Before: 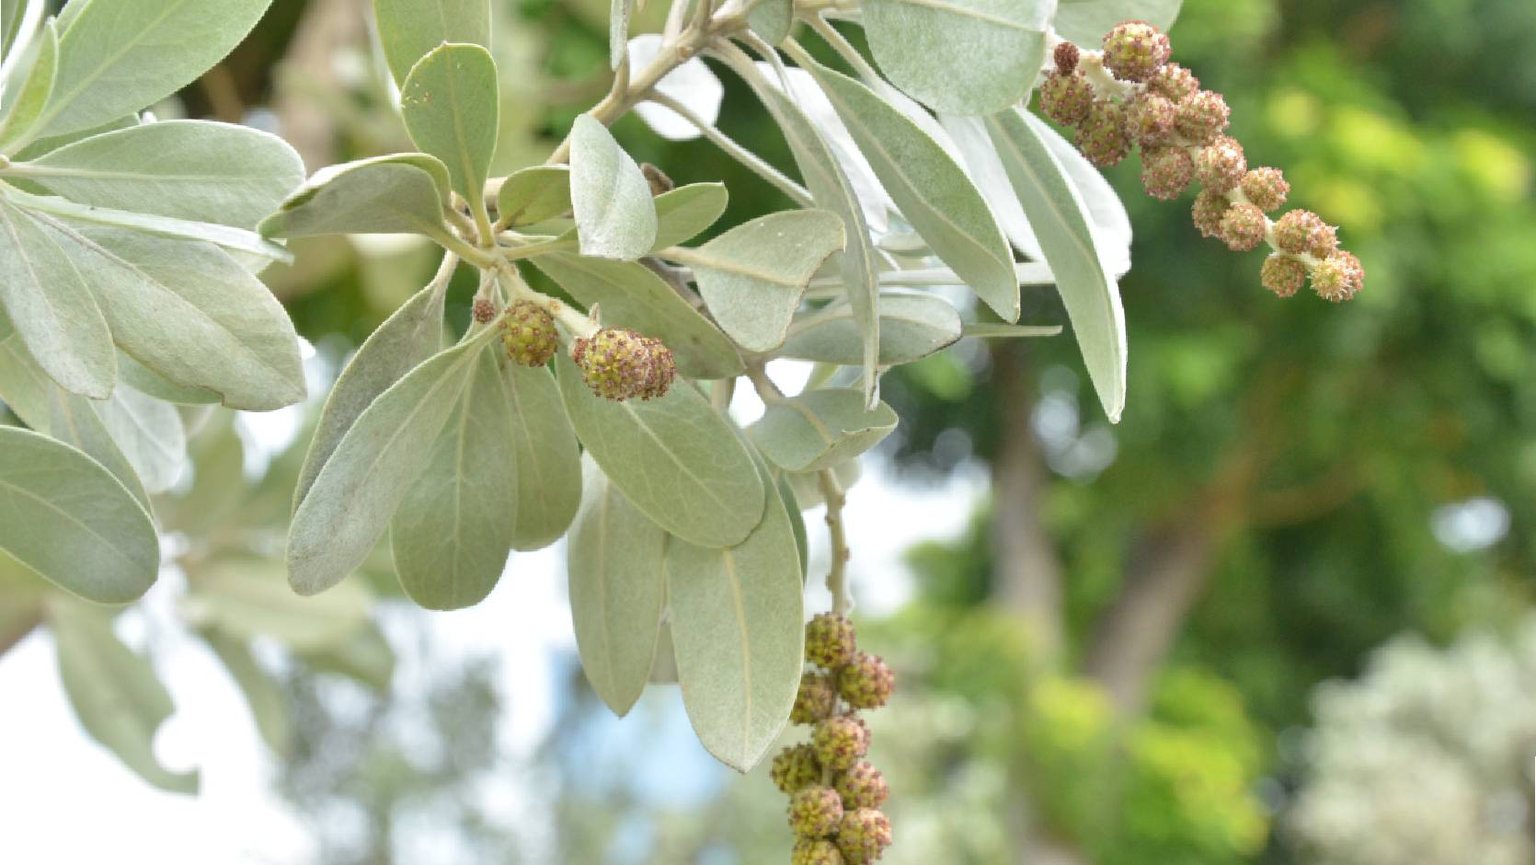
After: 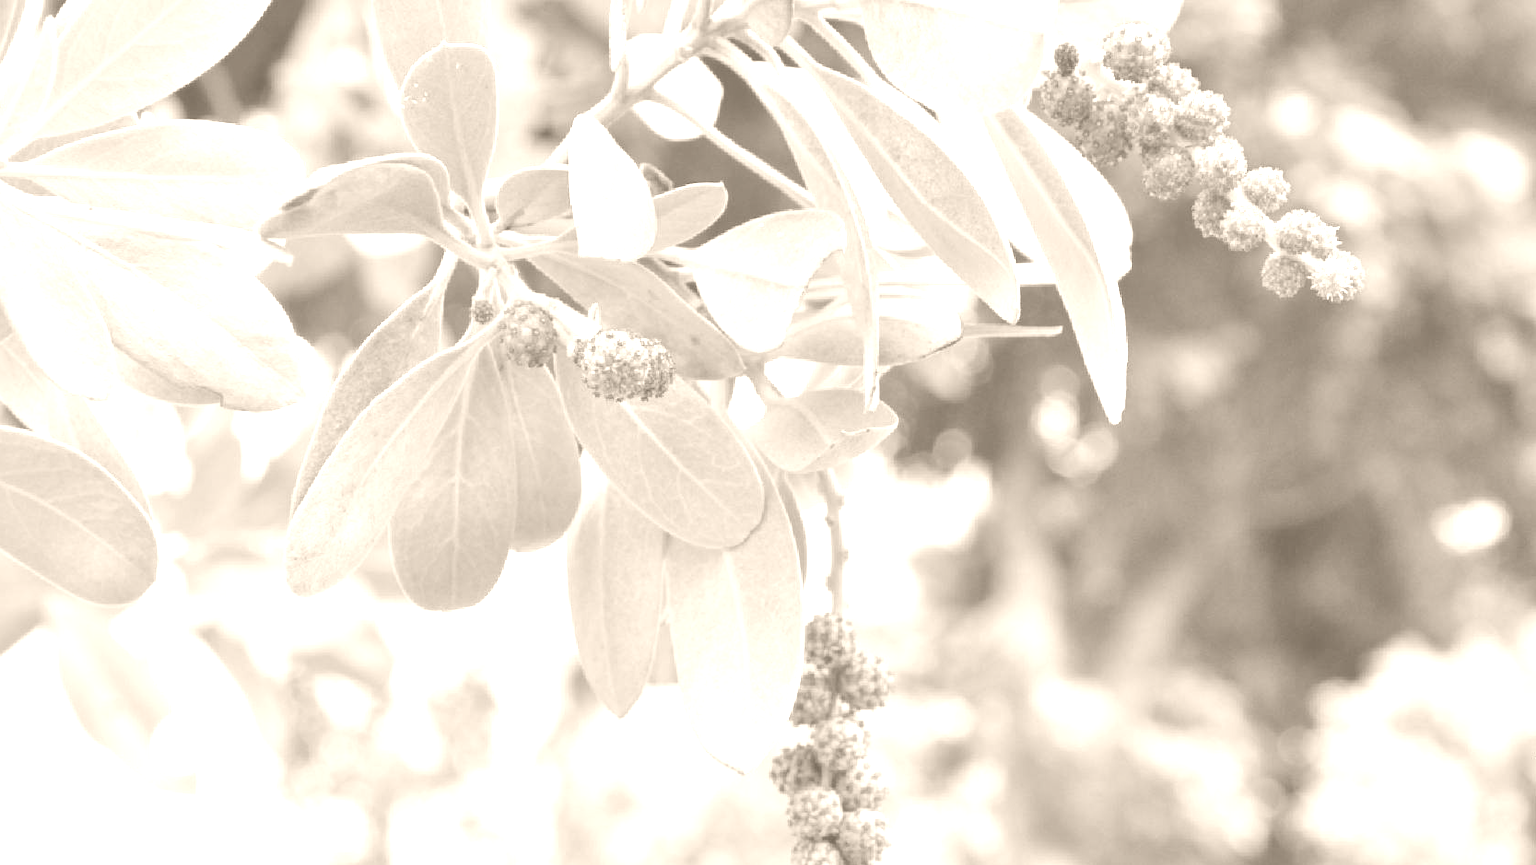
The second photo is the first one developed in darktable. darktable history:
crop and rotate: left 0.126%
colorize: hue 34.49°, saturation 35.33%, source mix 100%, version 1
